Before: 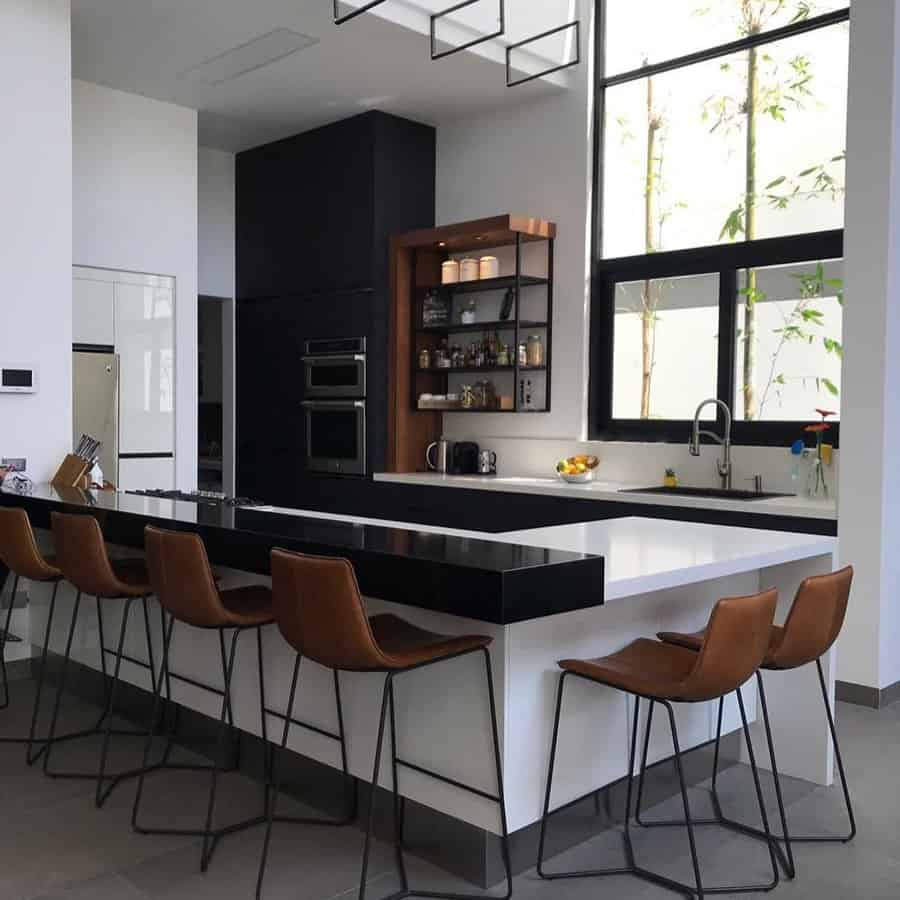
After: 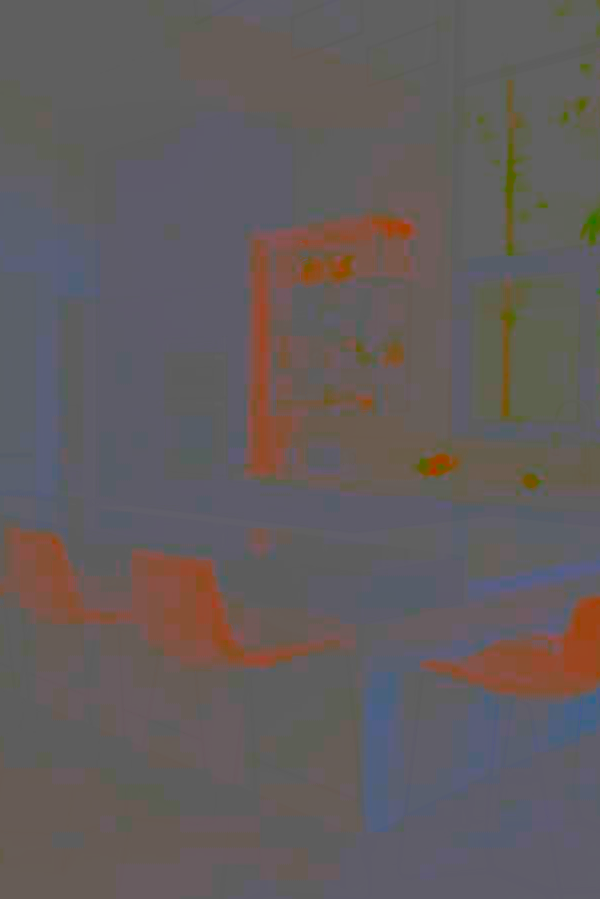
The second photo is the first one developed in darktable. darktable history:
exposure: black level correction 0, exposure 0.694 EV, compensate exposure bias true, compensate highlight preservation false
tone equalizer: edges refinement/feathering 500, mask exposure compensation -1.57 EV, preserve details no
color zones: curves: ch0 [(0.004, 0.305) (0.261, 0.623) (0.389, 0.399) (0.708, 0.571) (0.947, 0.34)]; ch1 [(0.025, 0.645) (0.229, 0.584) (0.326, 0.551) (0.484, 0.262) (0.757, 0.643)], mix -129.54%
crop and rotate: left 15.596%, right 17.724%
contrast brightness saturation: contrast -0.986, brightness -0.162, saturation 0.762
